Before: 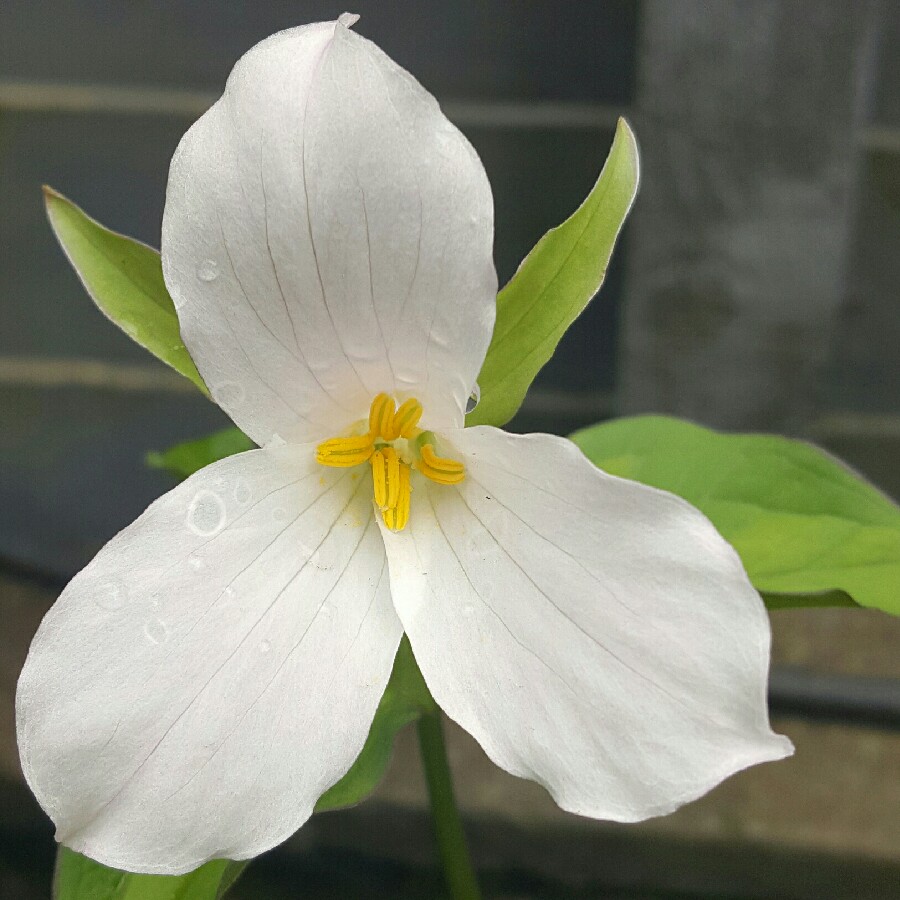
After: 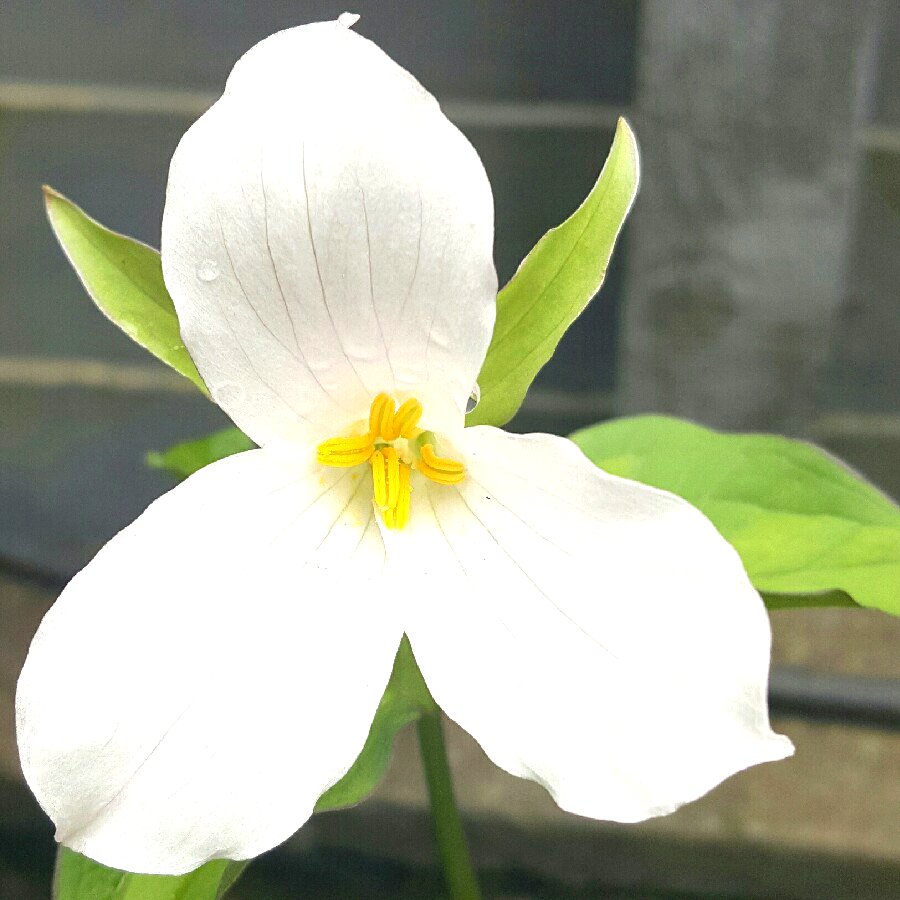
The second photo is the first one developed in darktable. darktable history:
exposure: black level correction 0.001, exposure 0.96 EV, compensate exposure bias true, compensate highlight preservation false
